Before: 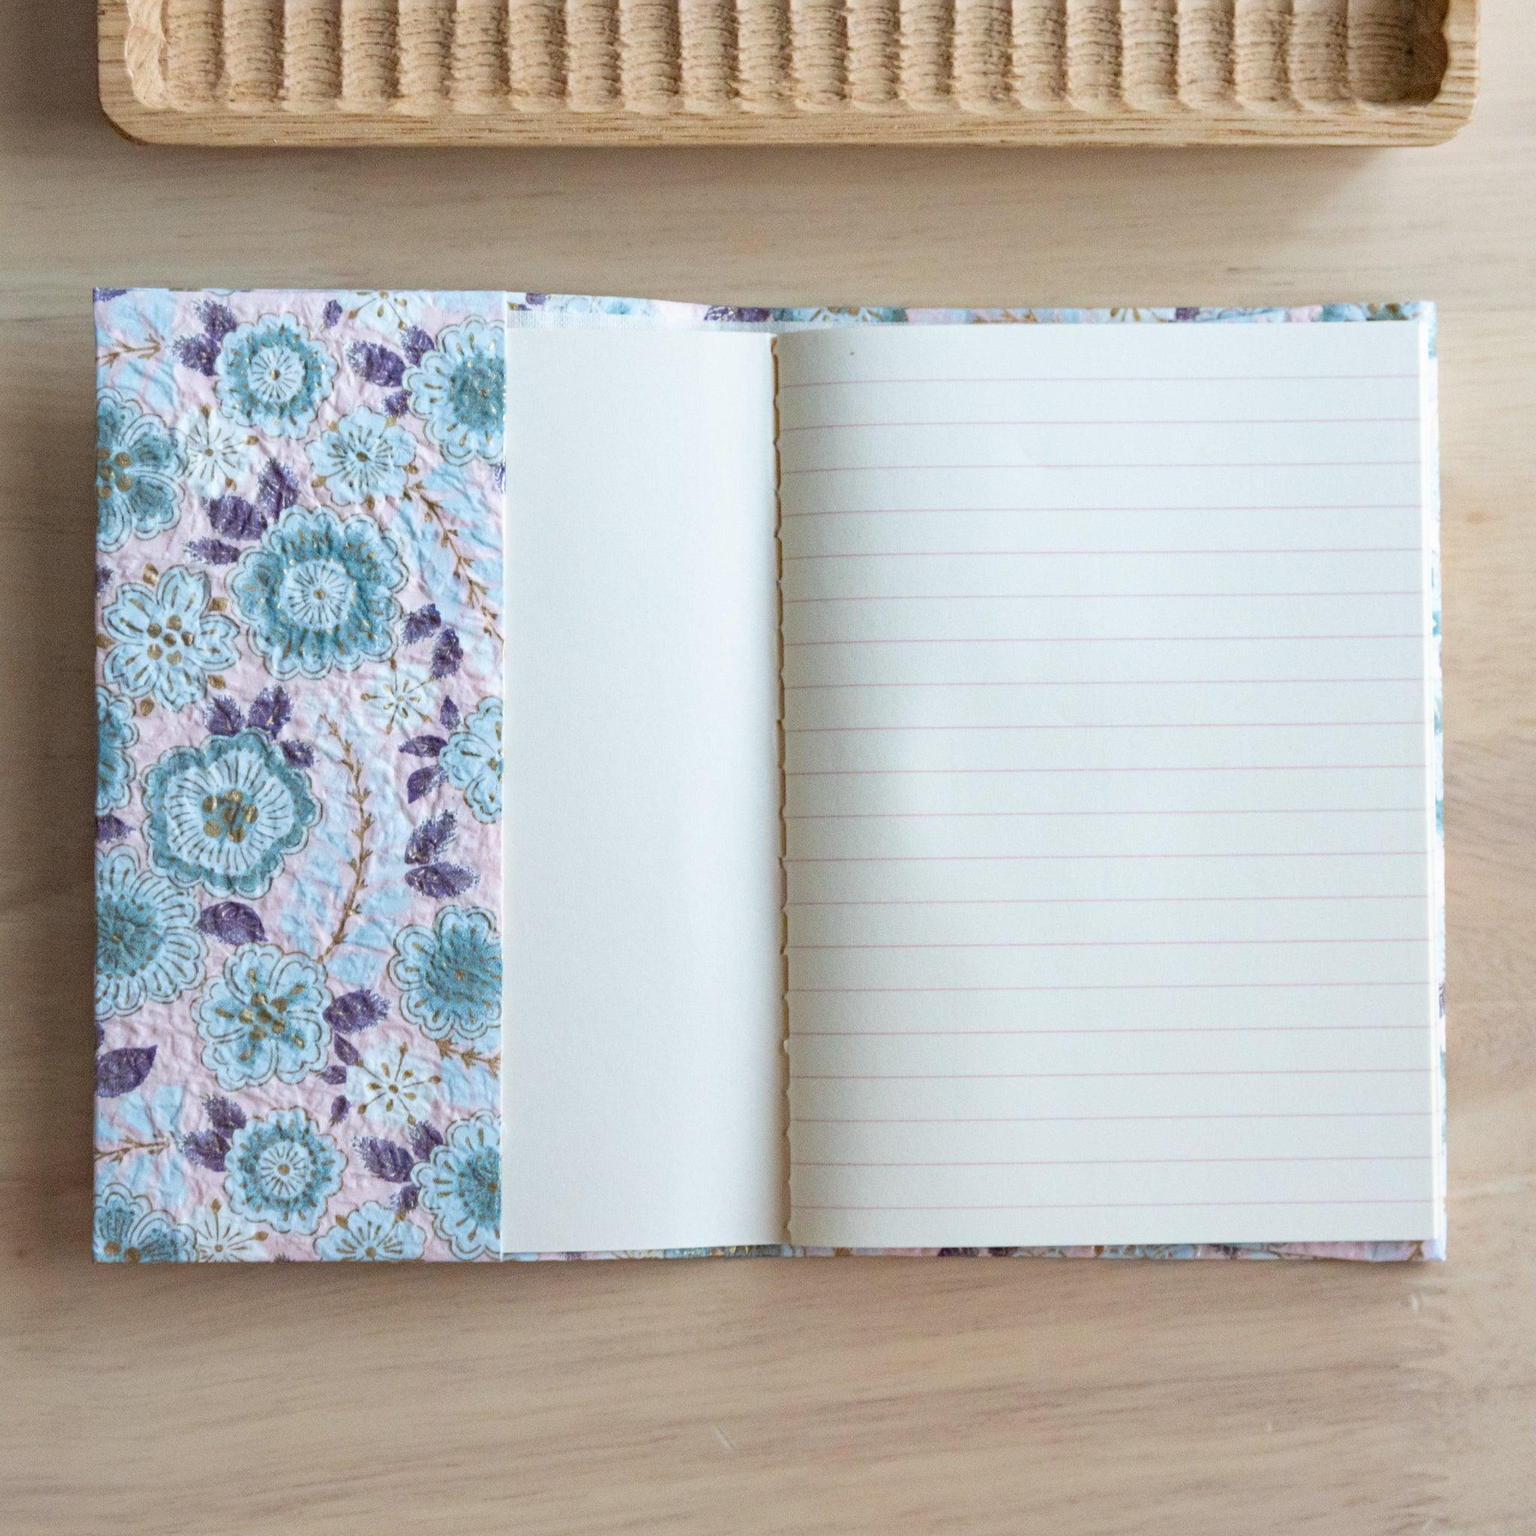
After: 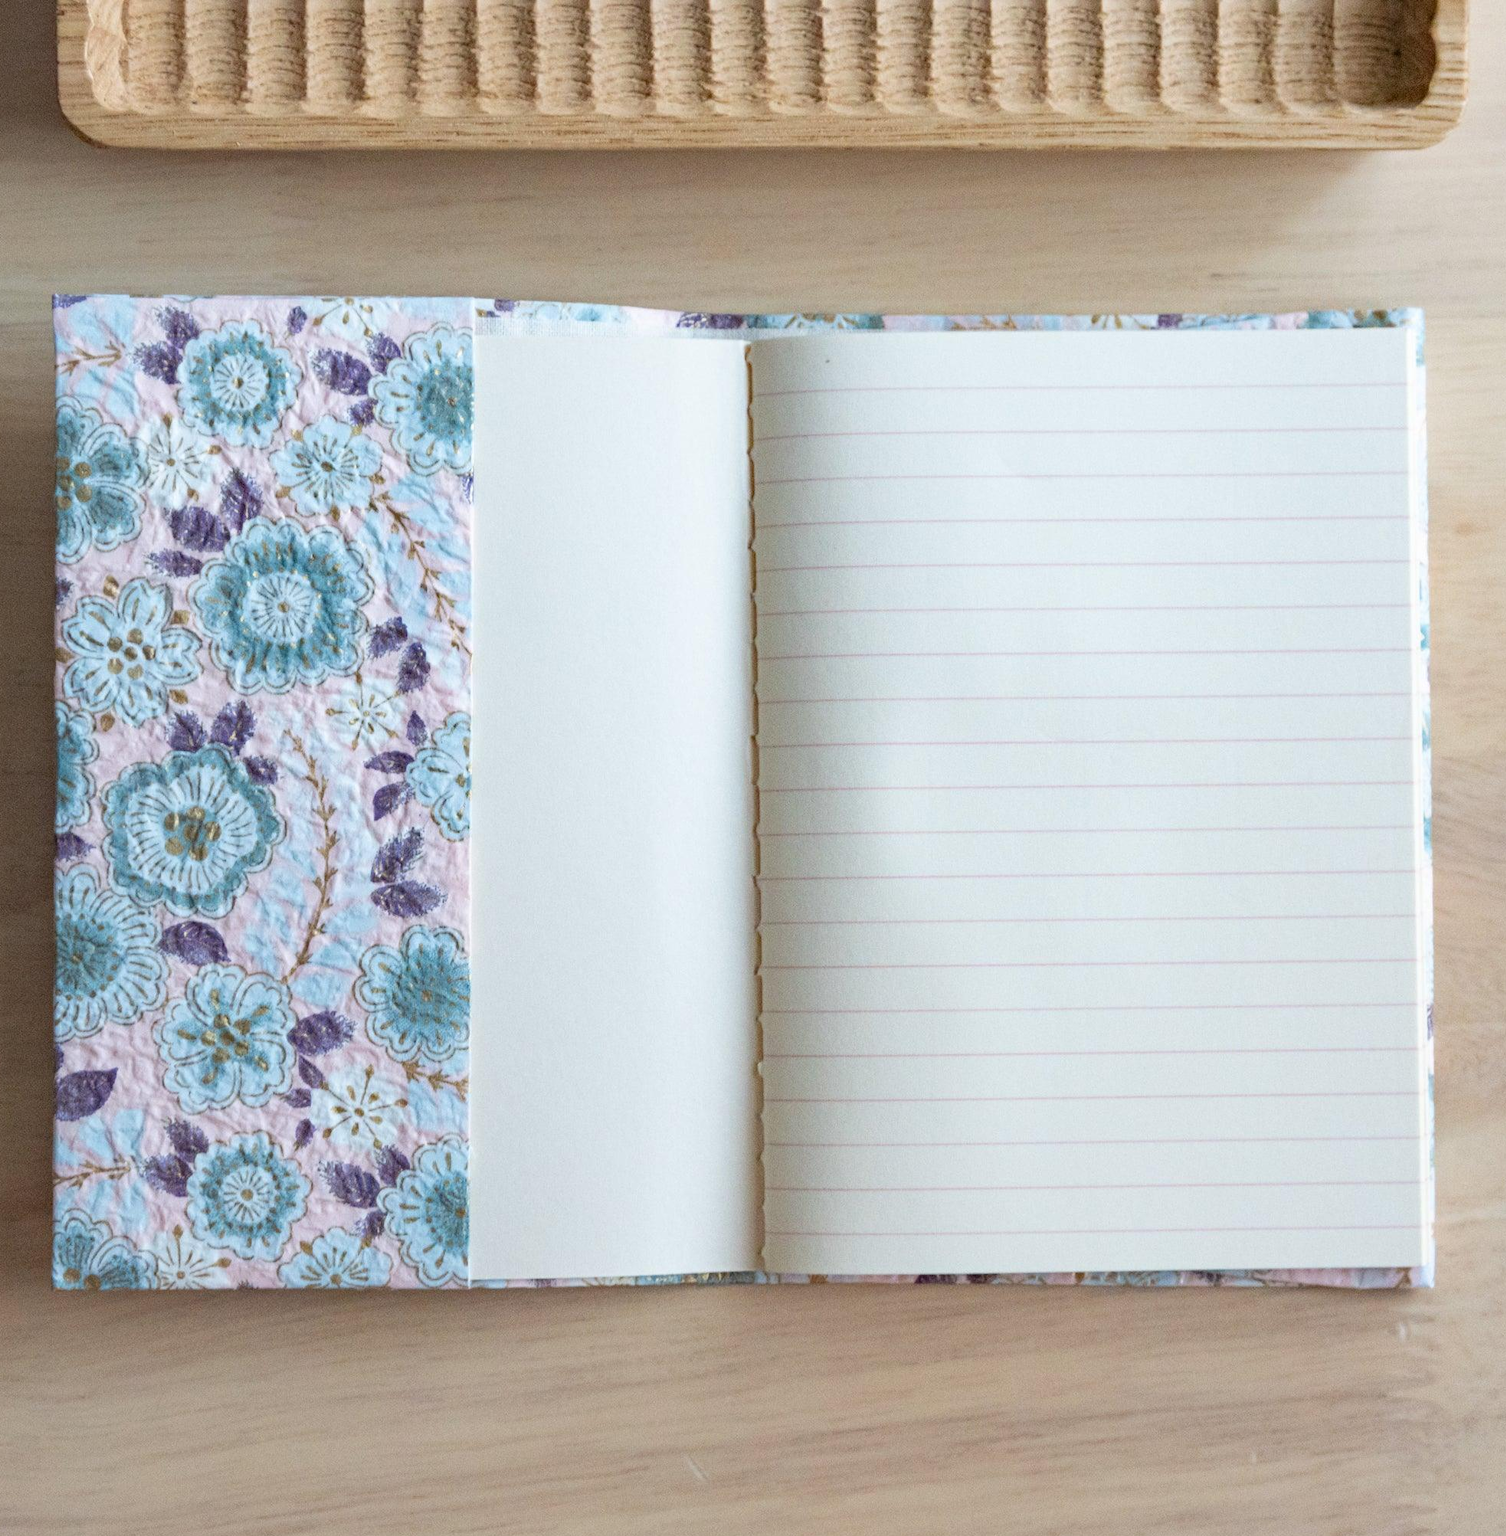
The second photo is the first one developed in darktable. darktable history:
crop and rotate: left 2.748%, right 1.21%, bottom 2.072%
